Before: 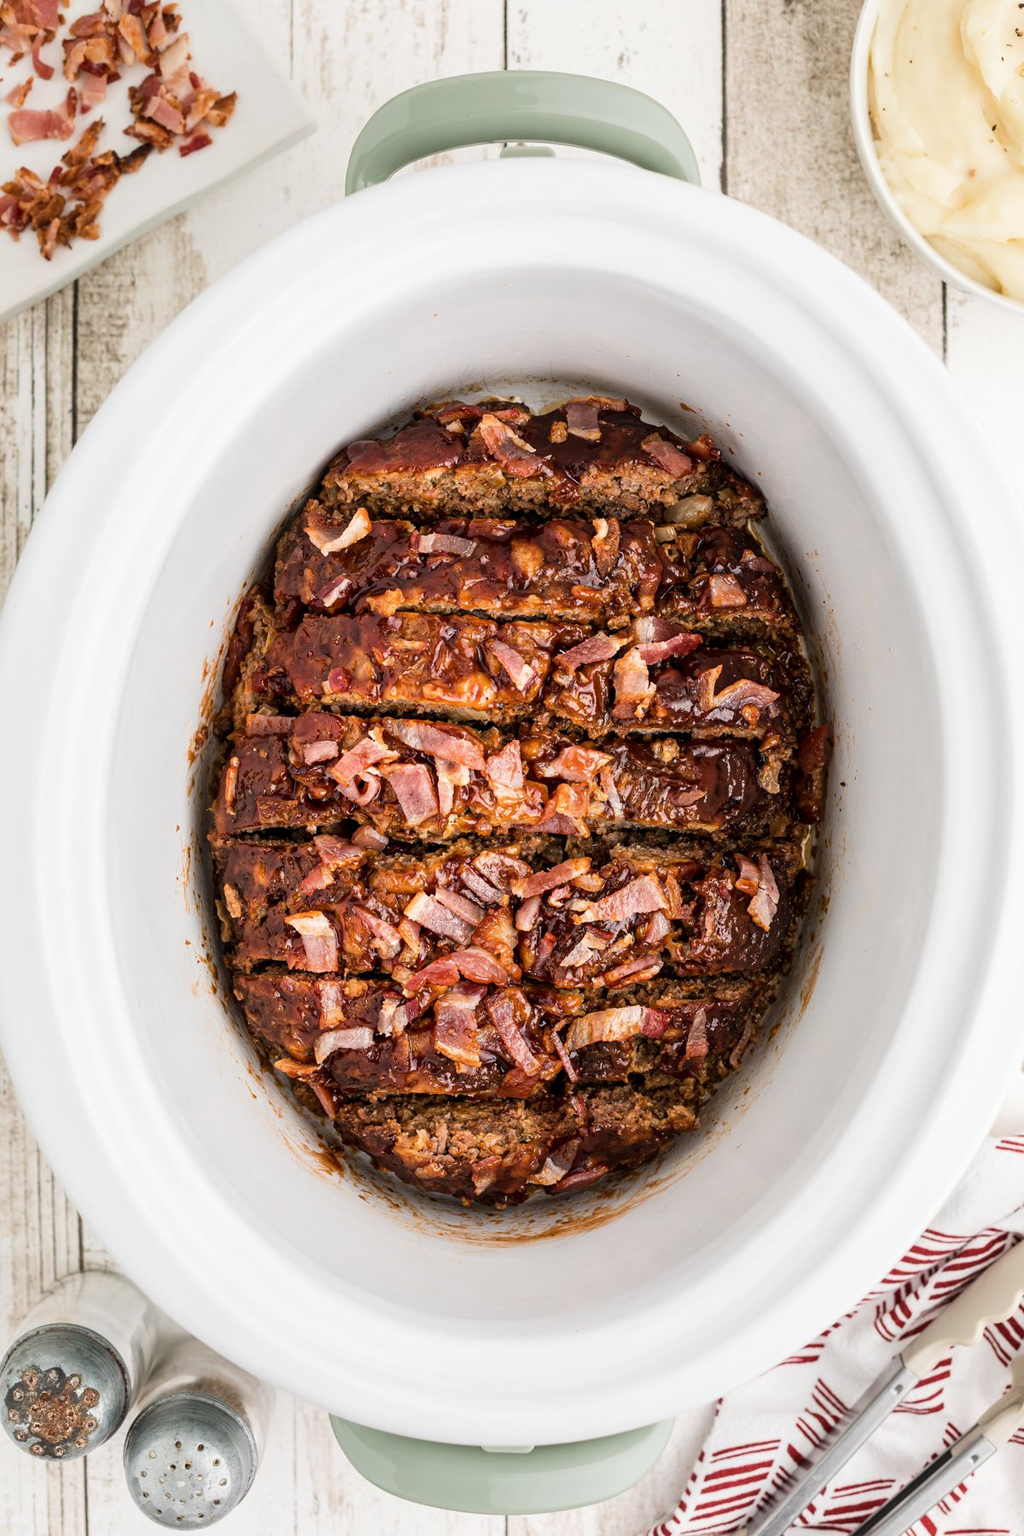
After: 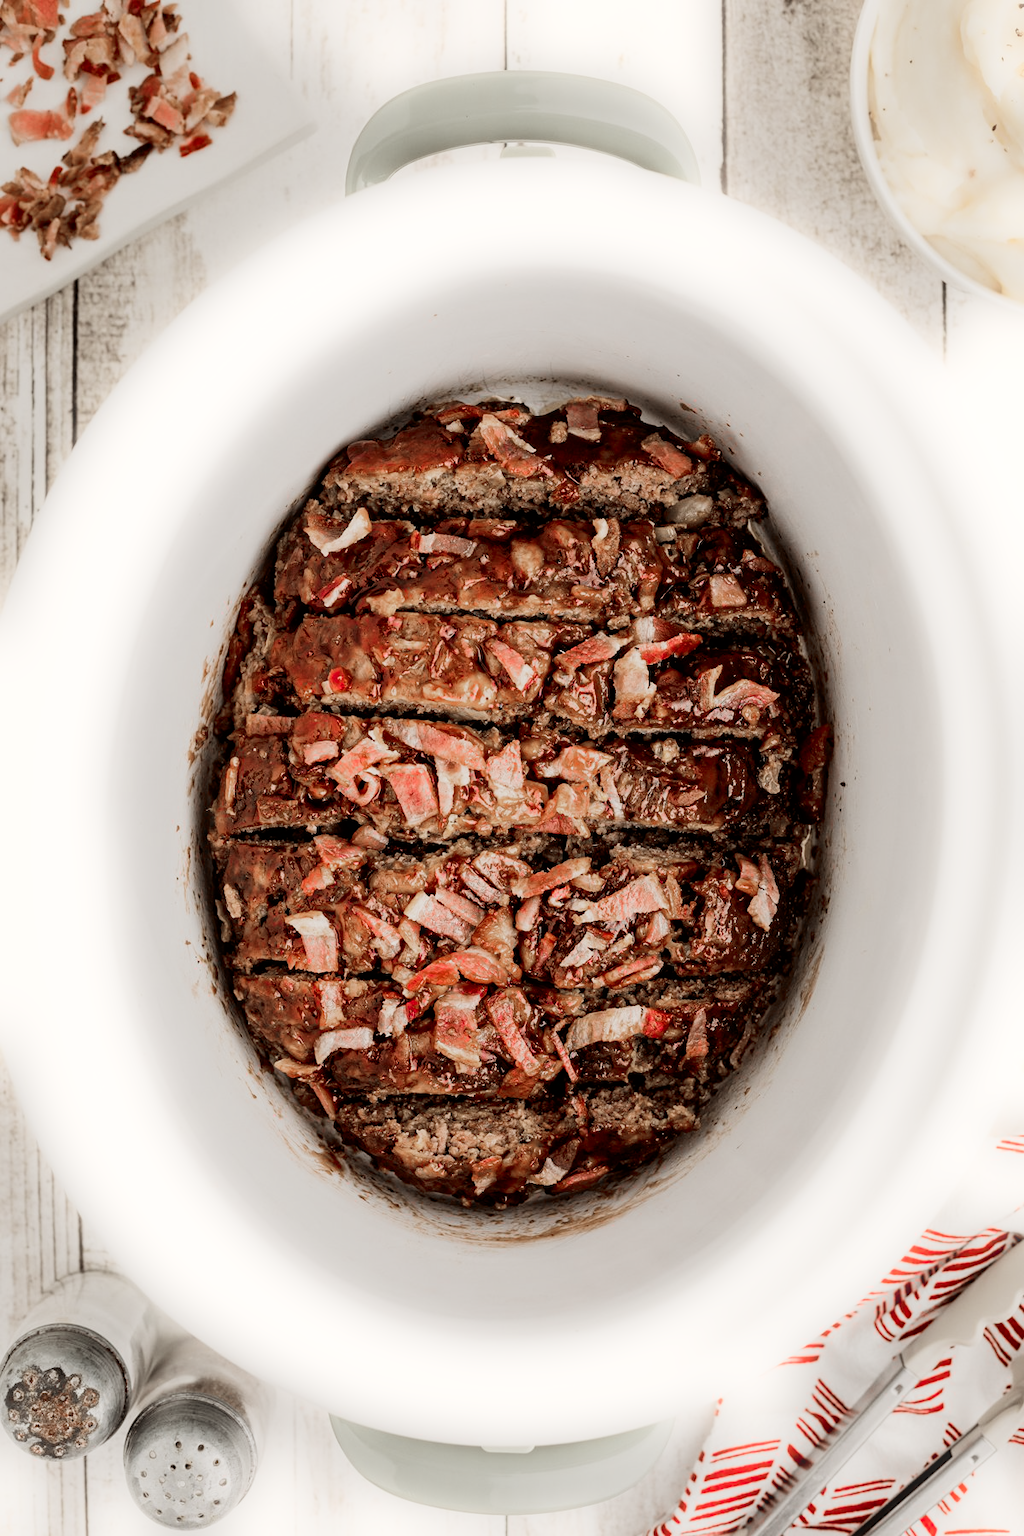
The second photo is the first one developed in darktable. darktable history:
color zones: curves: ch1 [(0, 0.831) (0.08, 0.771) (0.157, 0.268) (0.241, 0.207) (0.562, -0.005) (0.714, -0.013) (0.876, 0.01) (1, 0.831)]
color balance rgb: shadows lift › chroma 4.41%, shadows lift › hue 27°, power › chroma 2.5%, power › hue 70°, highlights gain › chroma 1%, highlights gain › hue 27°, saturation formula JzAzBz (2021)
bloom: size 5%, threshold 95%, strength 15%
filmic rgb: black relative exposure -7.65 EV, white relative exposure 4.56 EV, hardness 3.61, contrast 1.25
